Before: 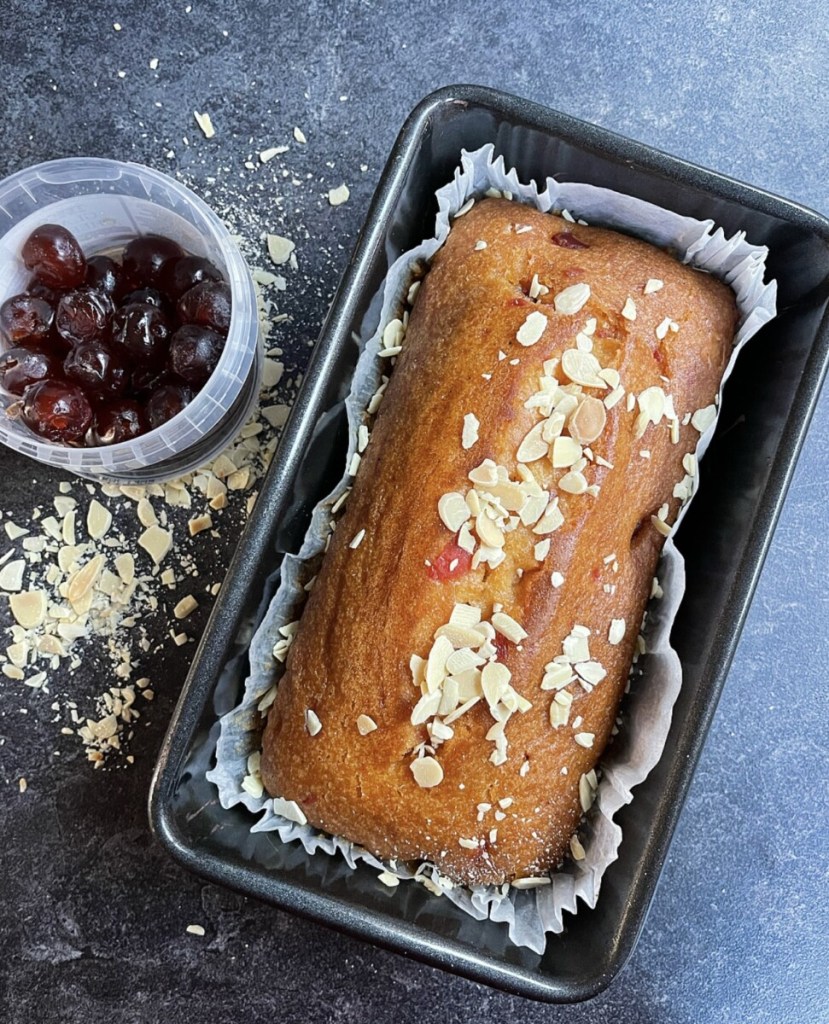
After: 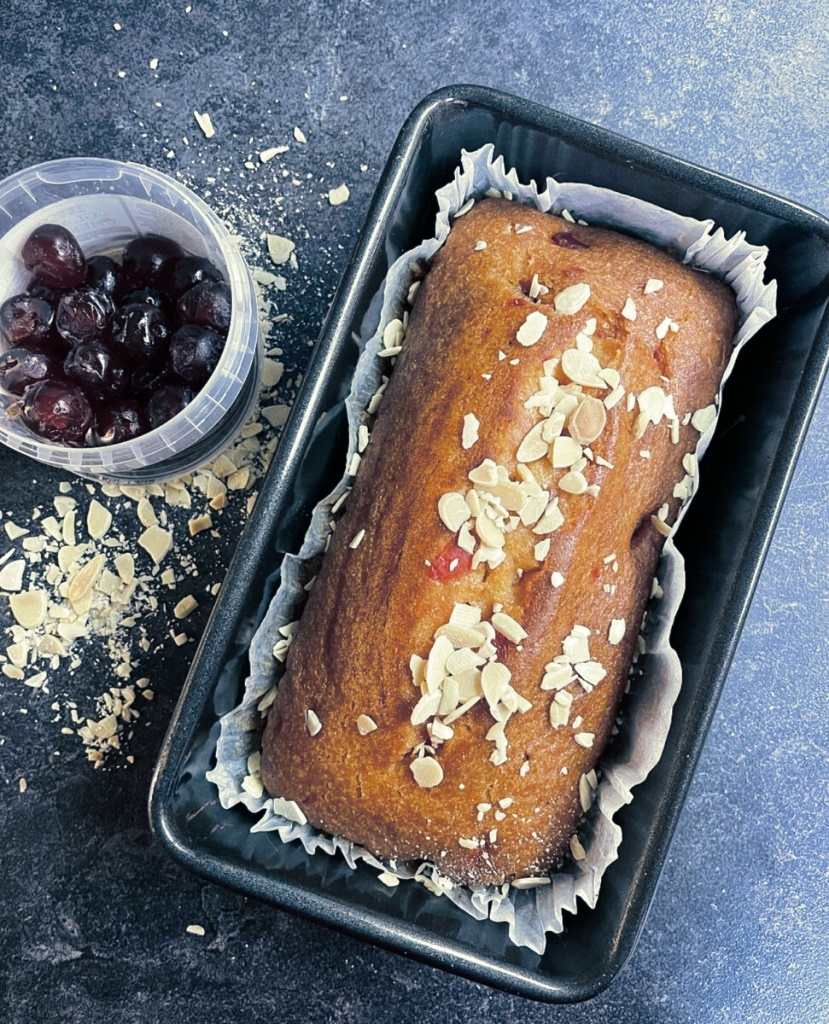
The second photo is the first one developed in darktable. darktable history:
split-toning: shadows › hue 216°, shadows › saturation 1, highlights › hue 57.6°, balance -33.4
tone equalizer: on, module defaults
